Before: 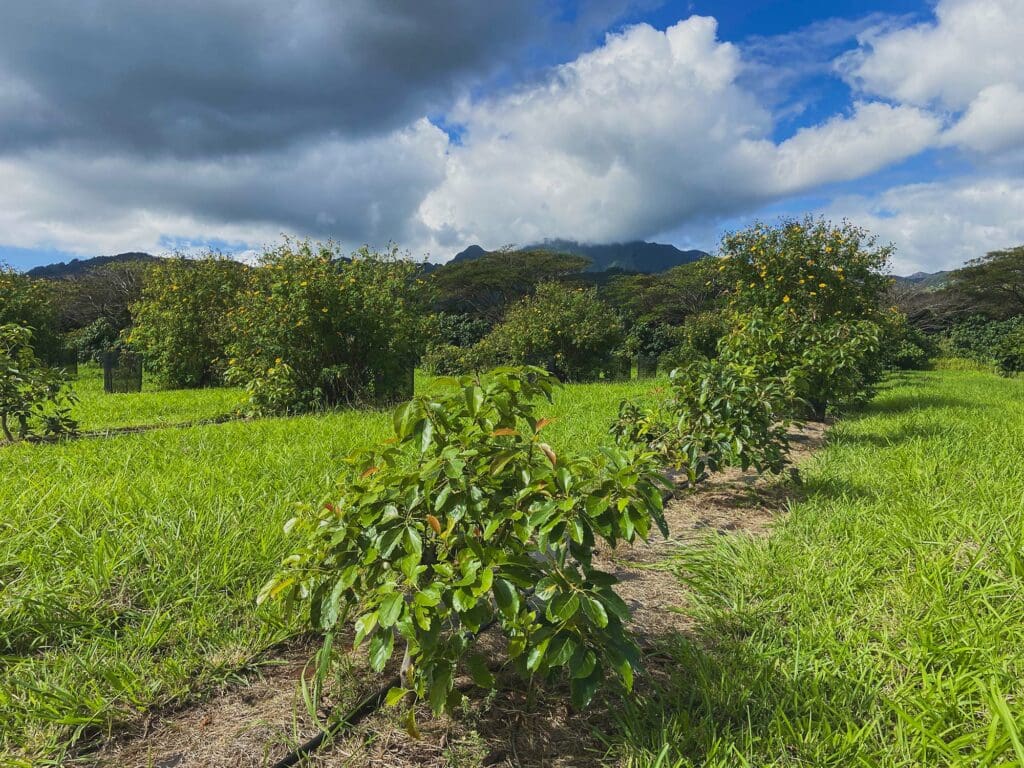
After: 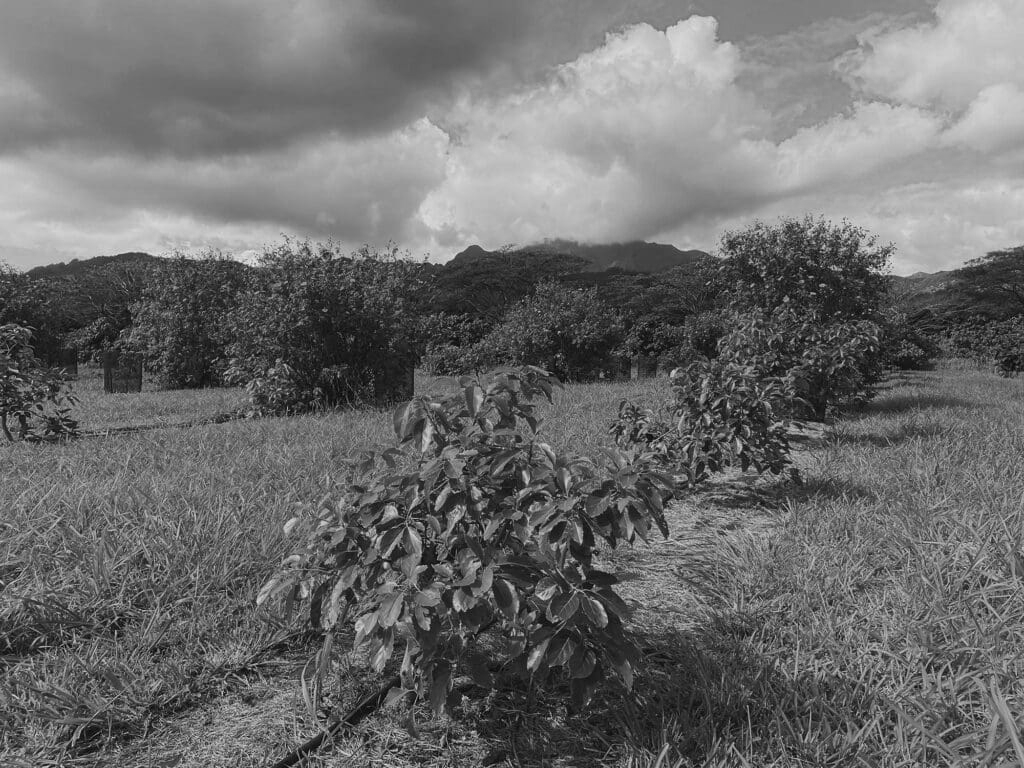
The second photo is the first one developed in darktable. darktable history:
monochrome: on, module defaults
color calibration: output gray [0.253, 0.26, 0.487, 0], gray › normalize channels true, illuminant same as pipeline (D50), adaptation XYZ, x 0.346, y 0.359, gamut compression 0
